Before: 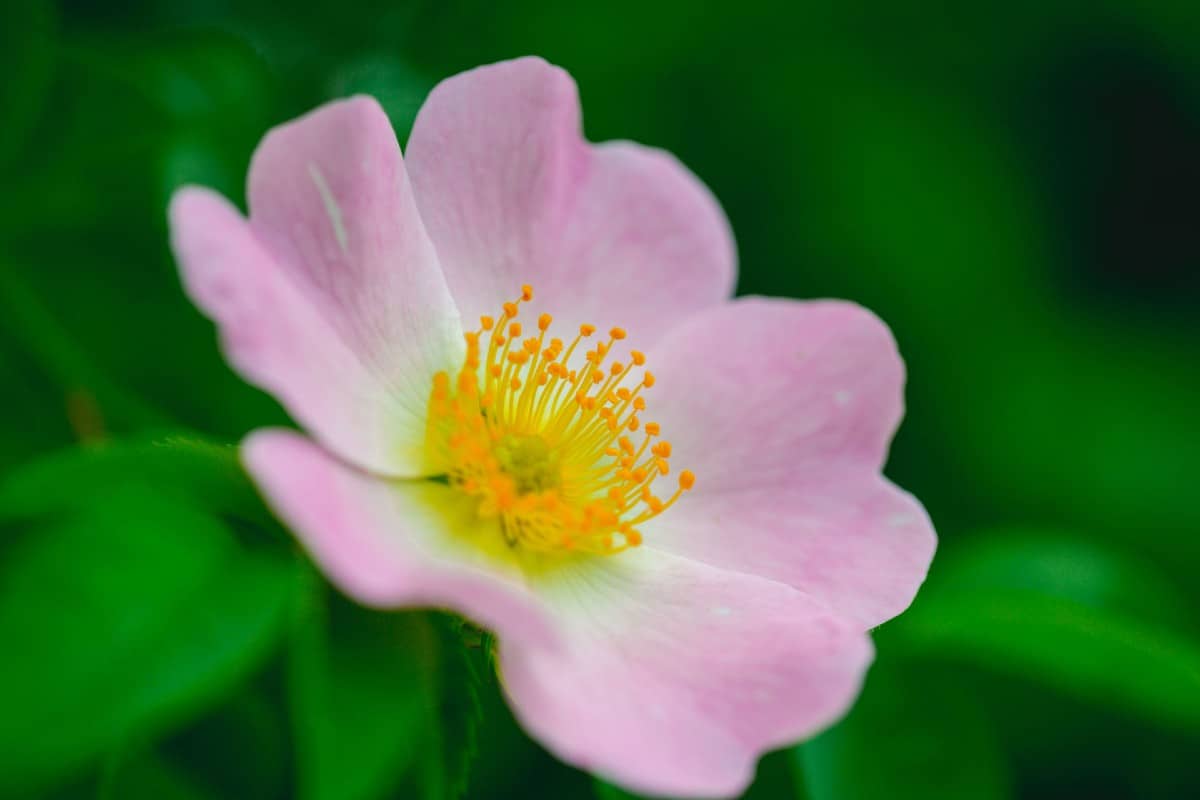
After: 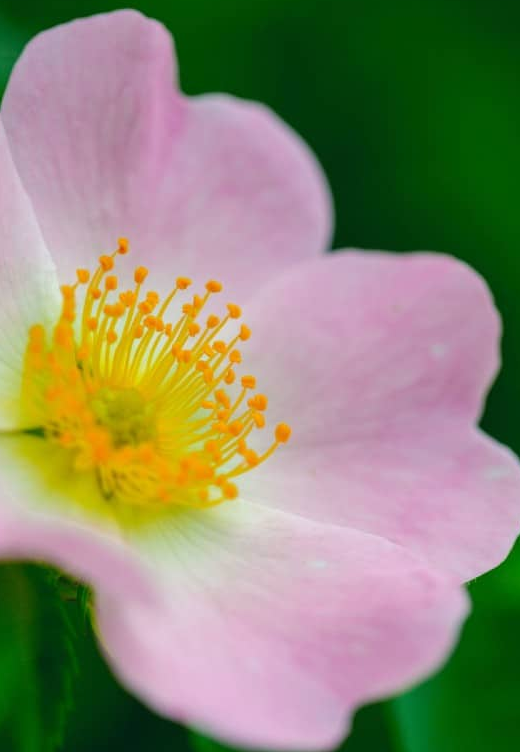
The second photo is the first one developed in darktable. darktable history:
crop: left 33.684%, top 5.988%, right 22.981%
